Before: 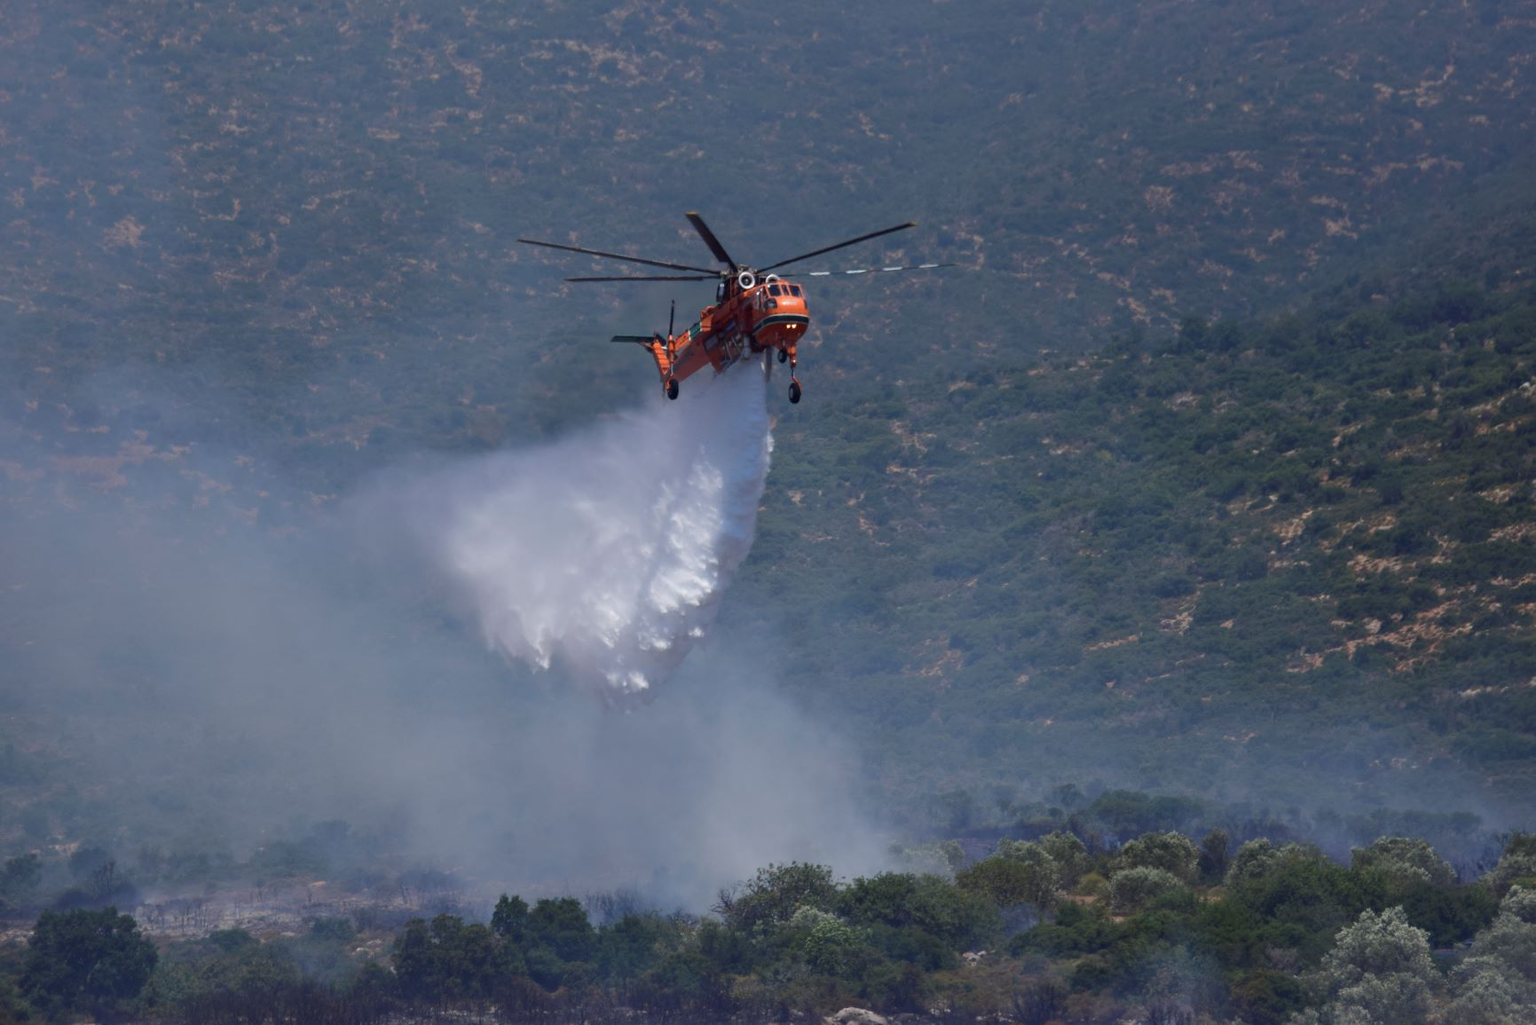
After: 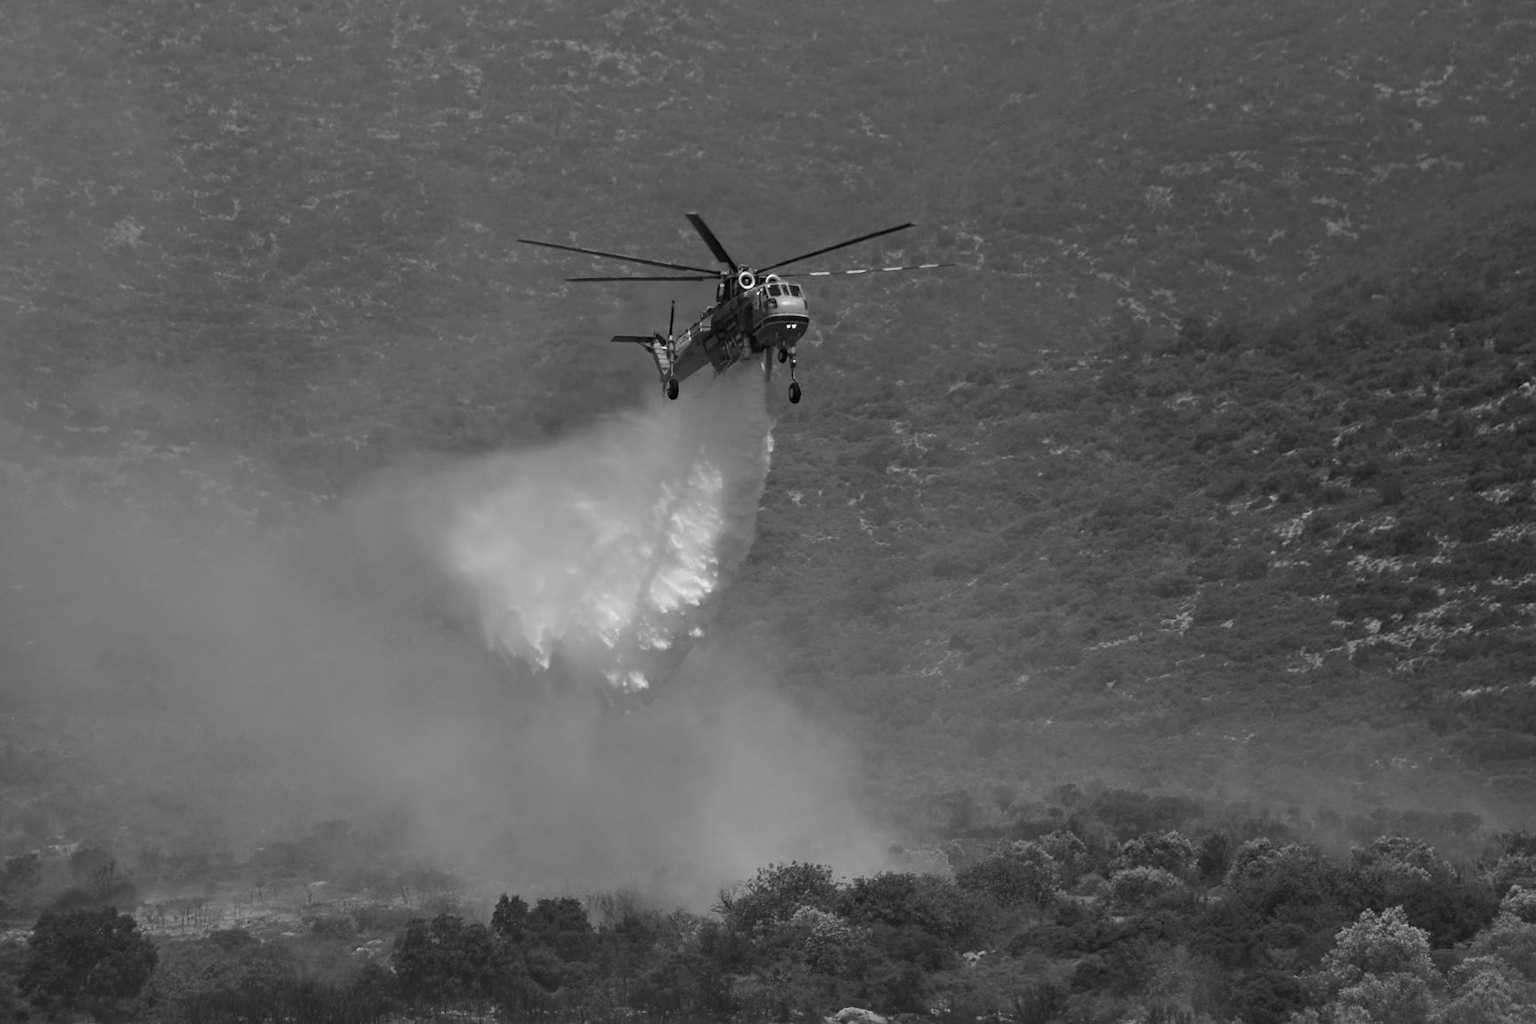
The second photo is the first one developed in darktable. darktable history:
monochrome: on, module defaults
sharpen: amount 0.2
